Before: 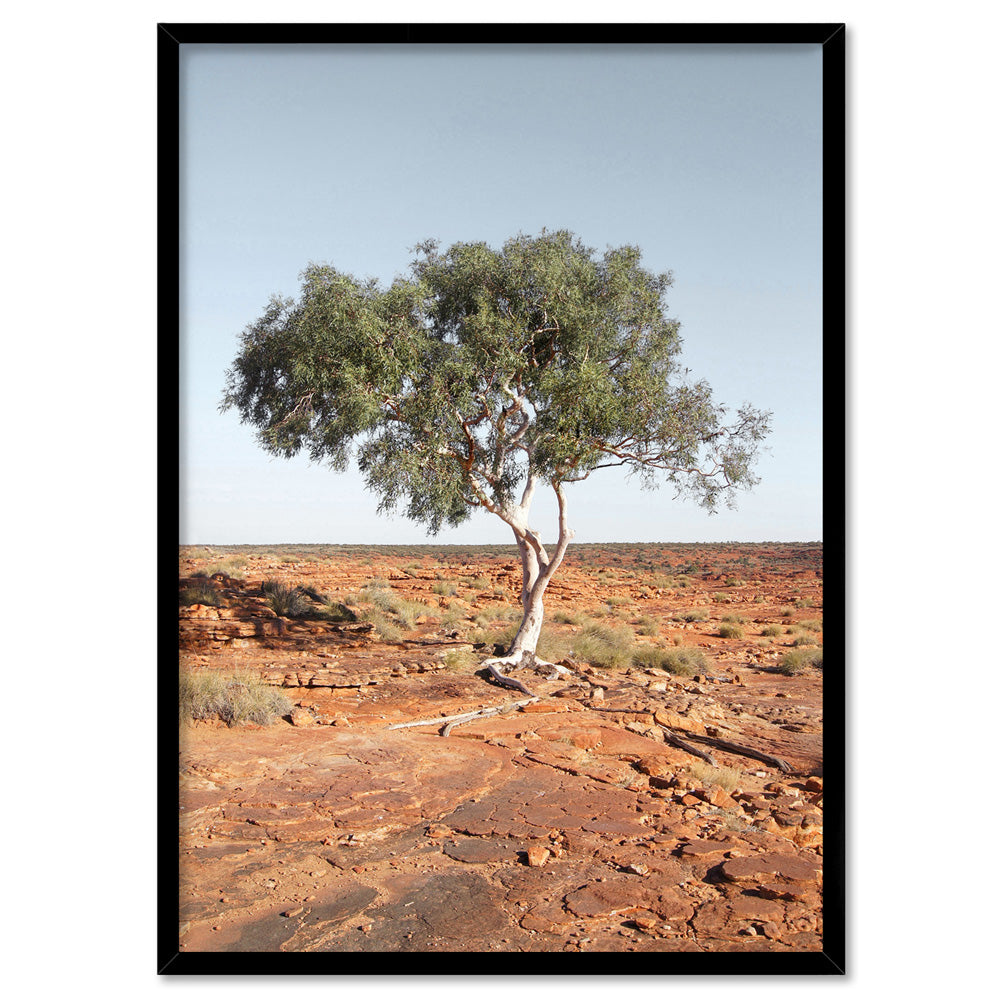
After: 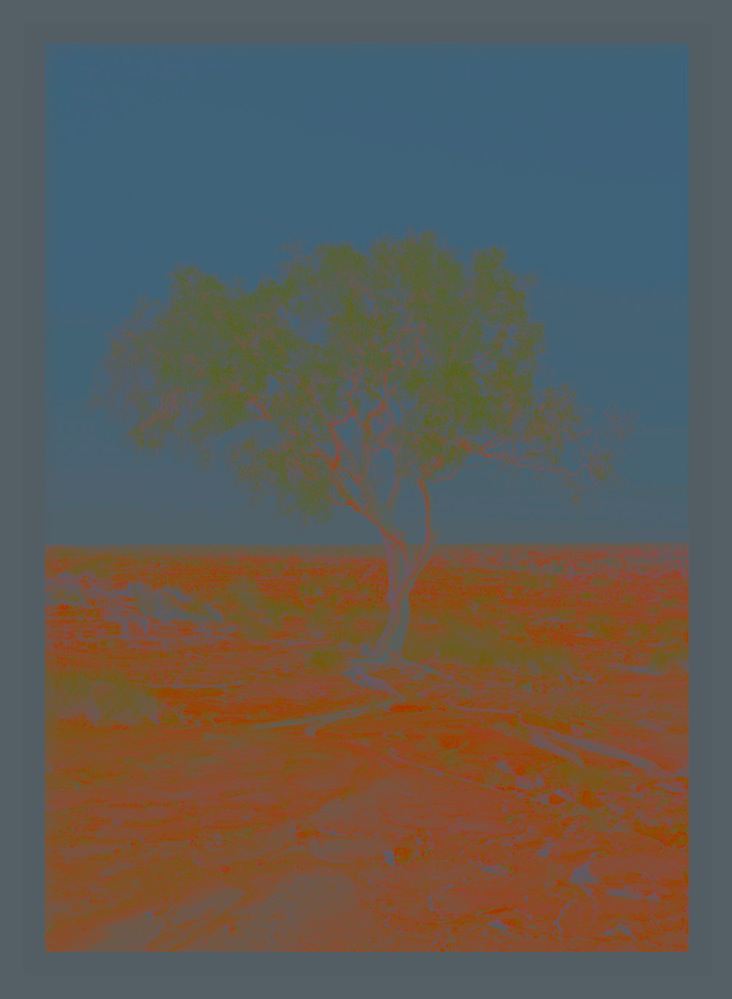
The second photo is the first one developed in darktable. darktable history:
crop: left 13.443%, right 13.31%
color correction: highlights a* -12.64, highlights b* -18.1, saturation 0.7
contrast brightness saturation: contrast -0.99, brightness -0.17, saturation 0.75
